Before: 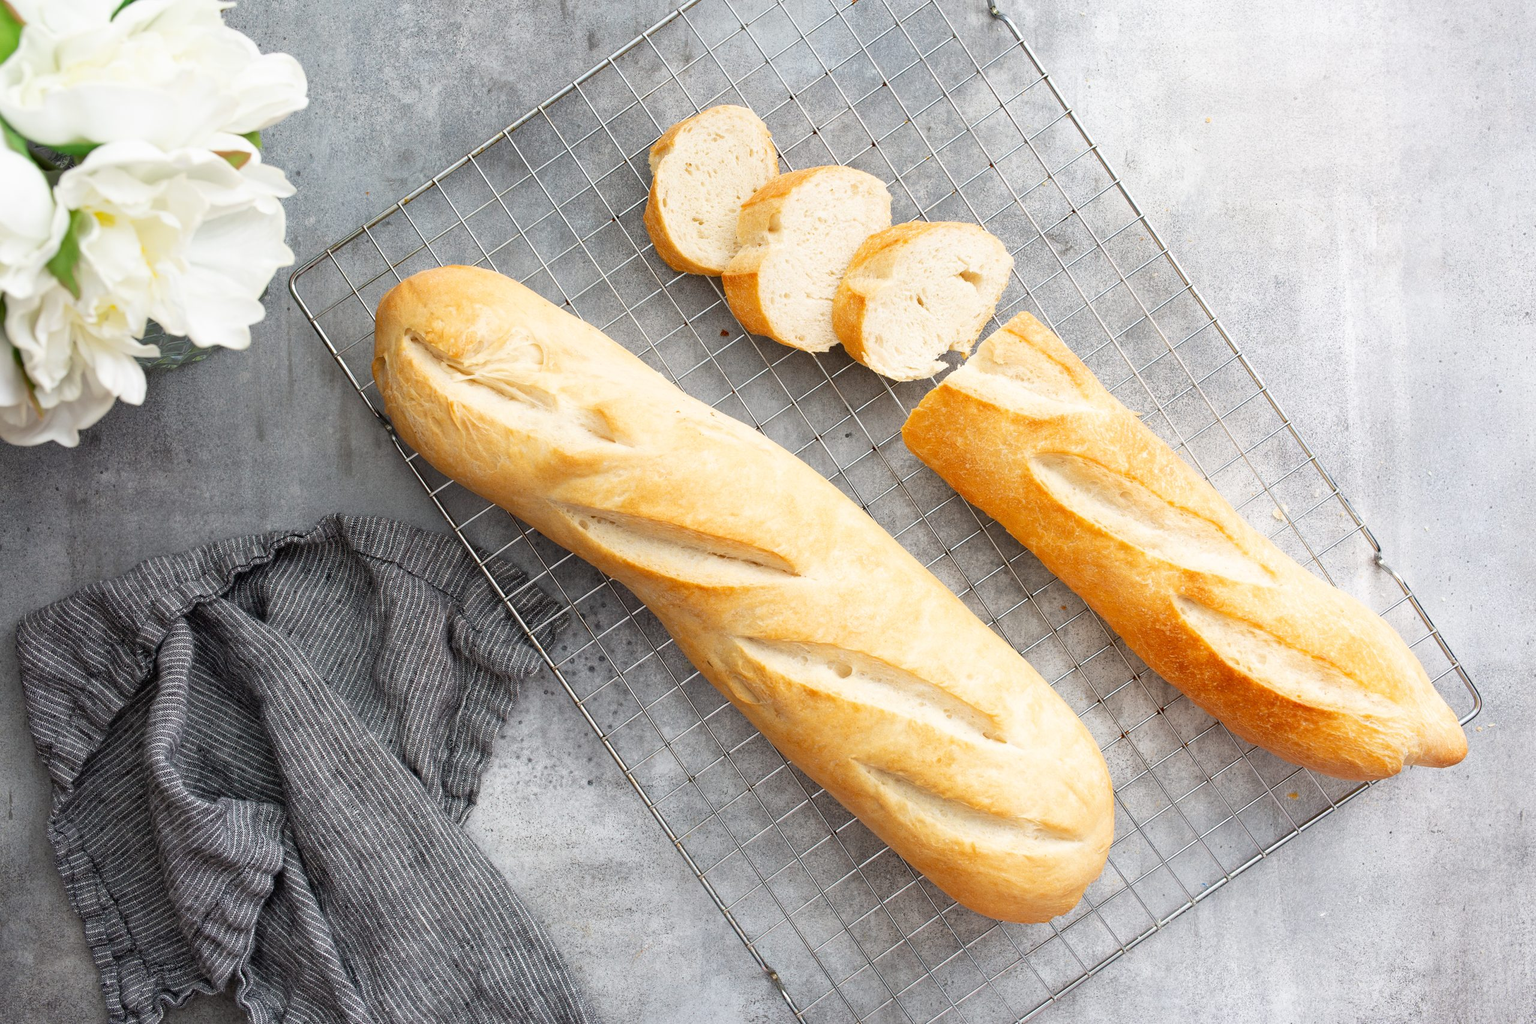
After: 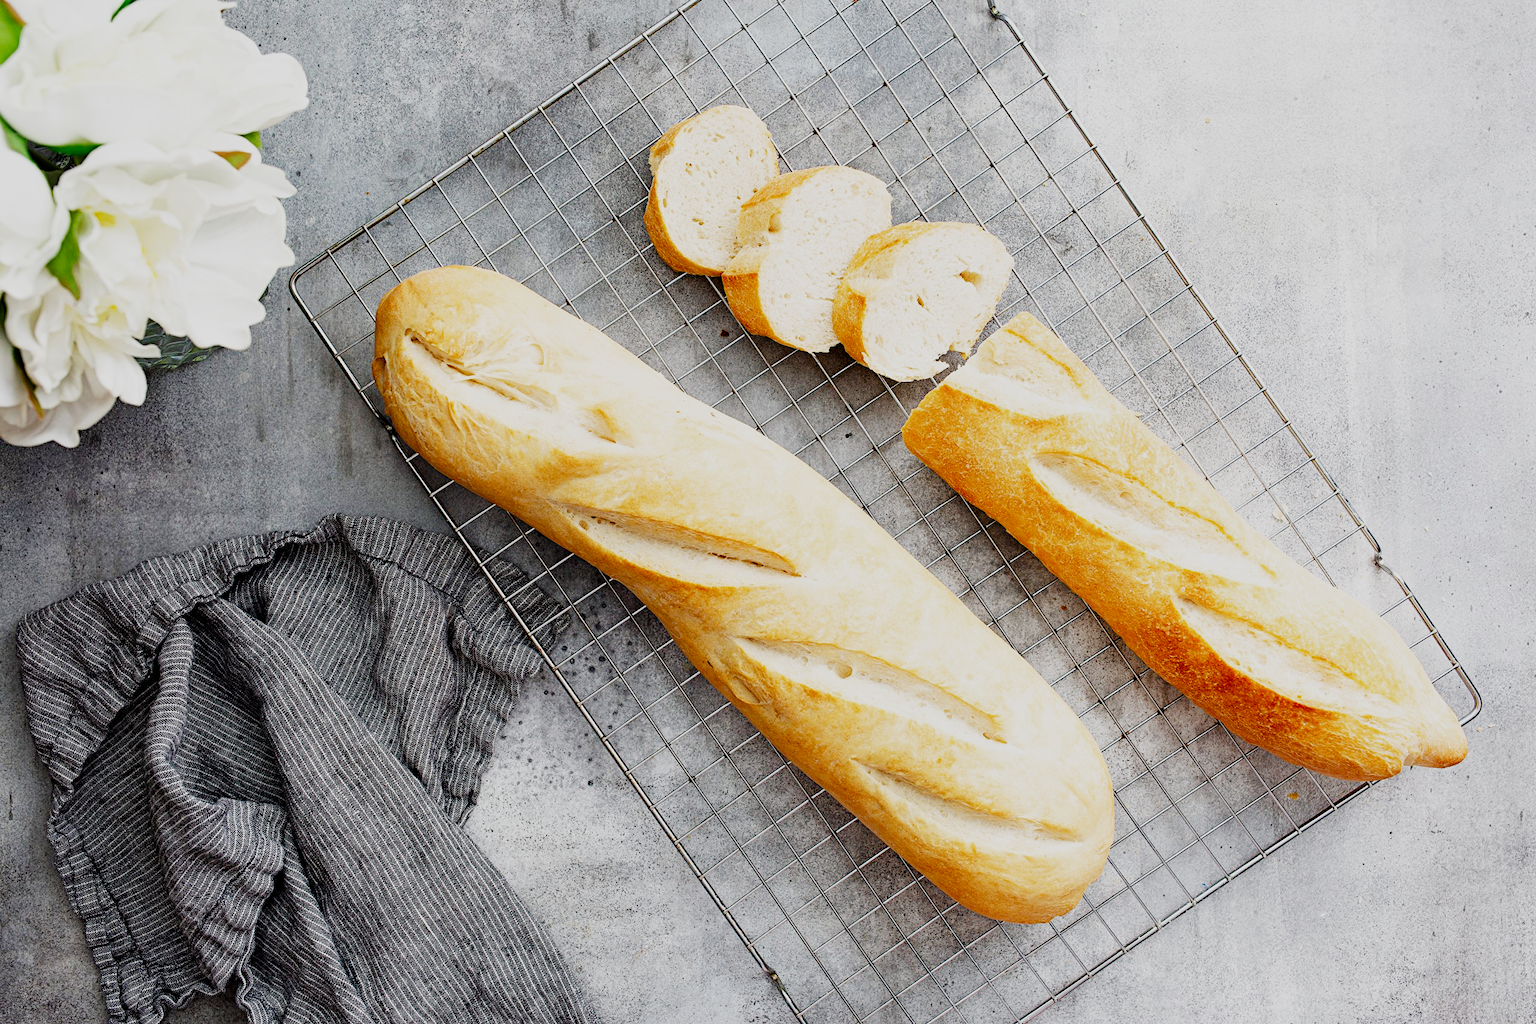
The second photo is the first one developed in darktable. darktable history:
contrast equalizer "clarity": octaves 7, y [[0.6 ×6], [0.55 ×6], [0 ×6], [0 ×6], [0 ×6]], mix 0.3
diffuse or sharpen "sharpen demosaicing: AA filter": edge sensitivity 1, 1st order anisotropy 100%, 2nd order anisotropy 100%, 3rd order anisotropy 100%, 4th order anisotropy 100%, 1st order speed -25%, 2nd order speed -25%, 3rd order speed -25%, 4th order speed -25%
sigmoid "smooth": skew -0.2, preserve hue 0%, red attenuation 0.1, red rotation 0.035, green attenuation 0.1, green rotation -0.017, blue attenuation 0.15, blue rotation -0.052, base primaries Rec2020
color balance rgb "basic colorfulness: standard": perceptual saturation grading › global saturation 20%, perceptual saturation grading › highlights -25%, perceptual saturation grading › shadows 25%
